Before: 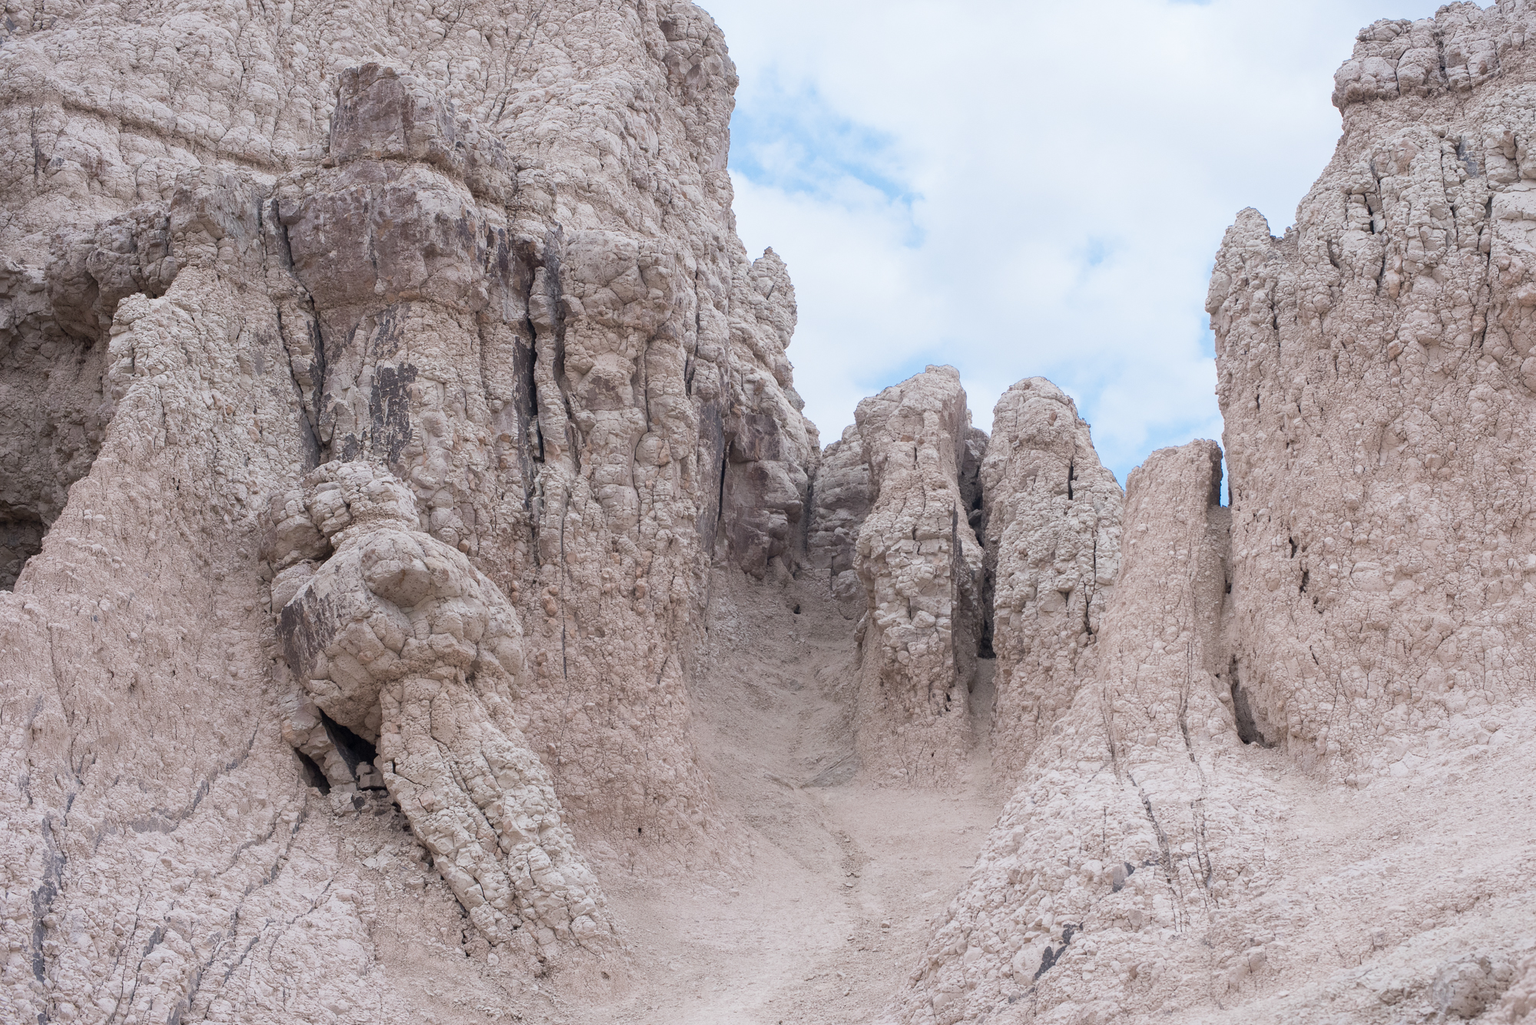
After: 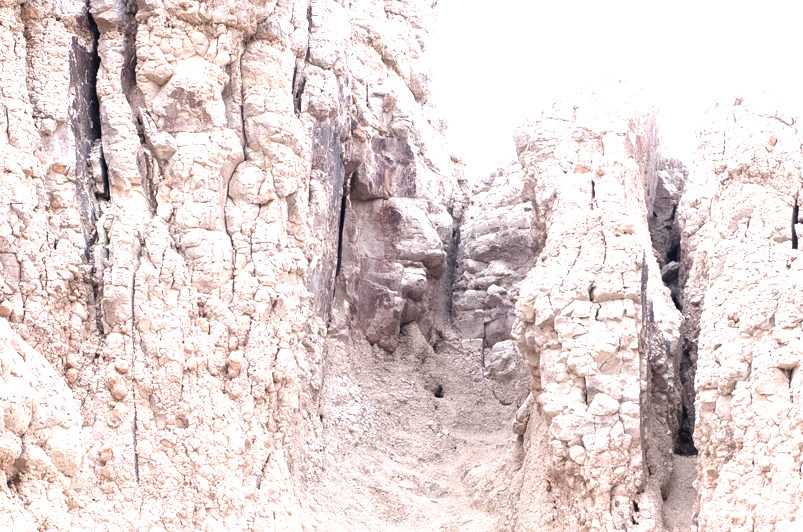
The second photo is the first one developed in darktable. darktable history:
tone curve: curves: ch0 [(0, 0) (0.004, 0.001) (0.133, 0.112) (0.325, 0.362) (0.832, 0.893) (1, 1)], preserve colors none
crop: left 29.964%, top 30.143%, right 29.842%, bottom 29.992%
levels: levels [0, 0.352, 0.703]
